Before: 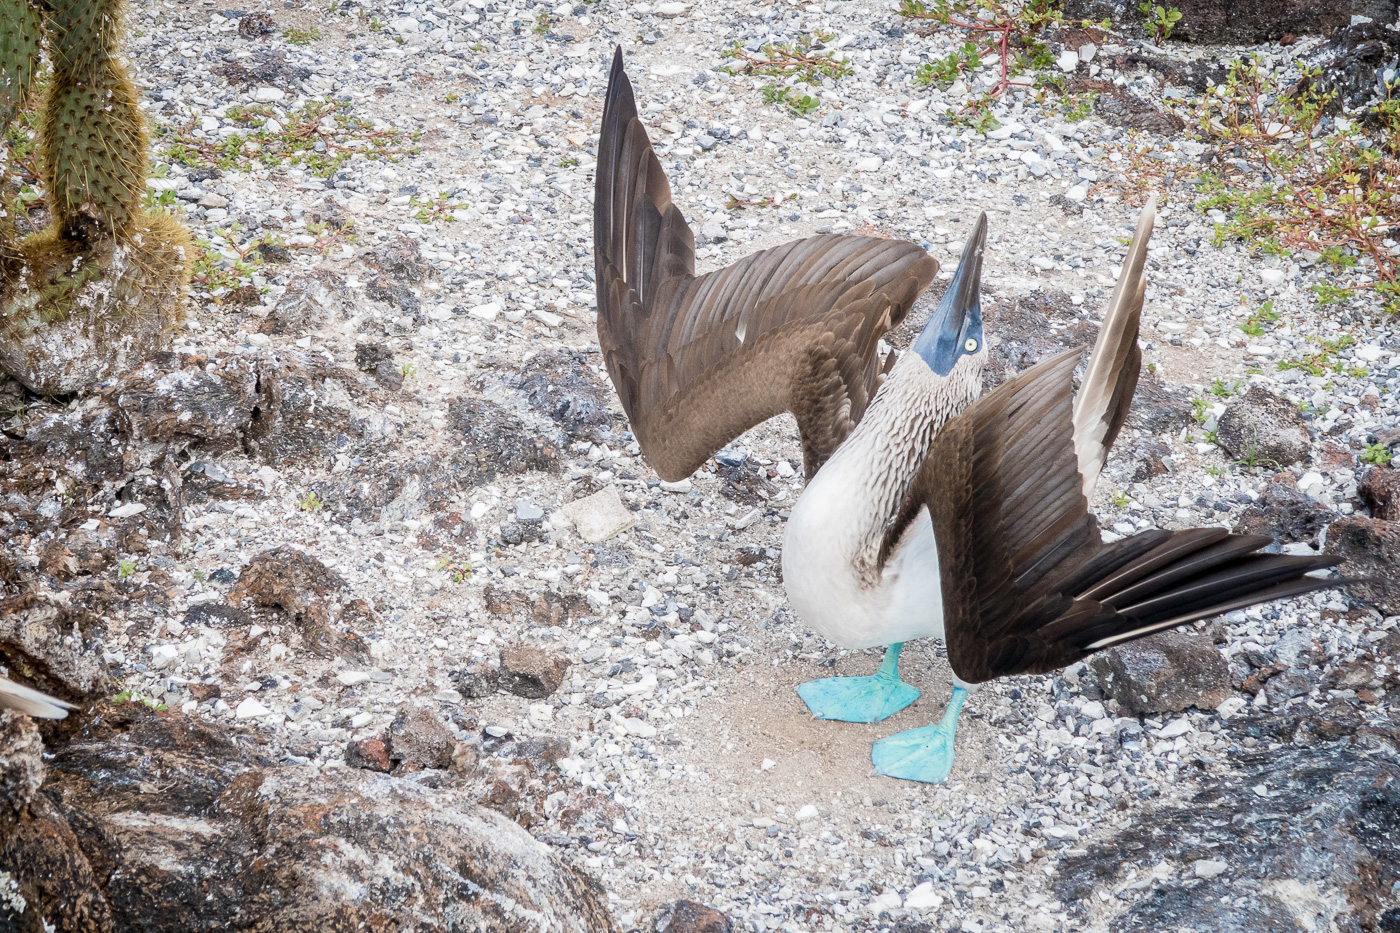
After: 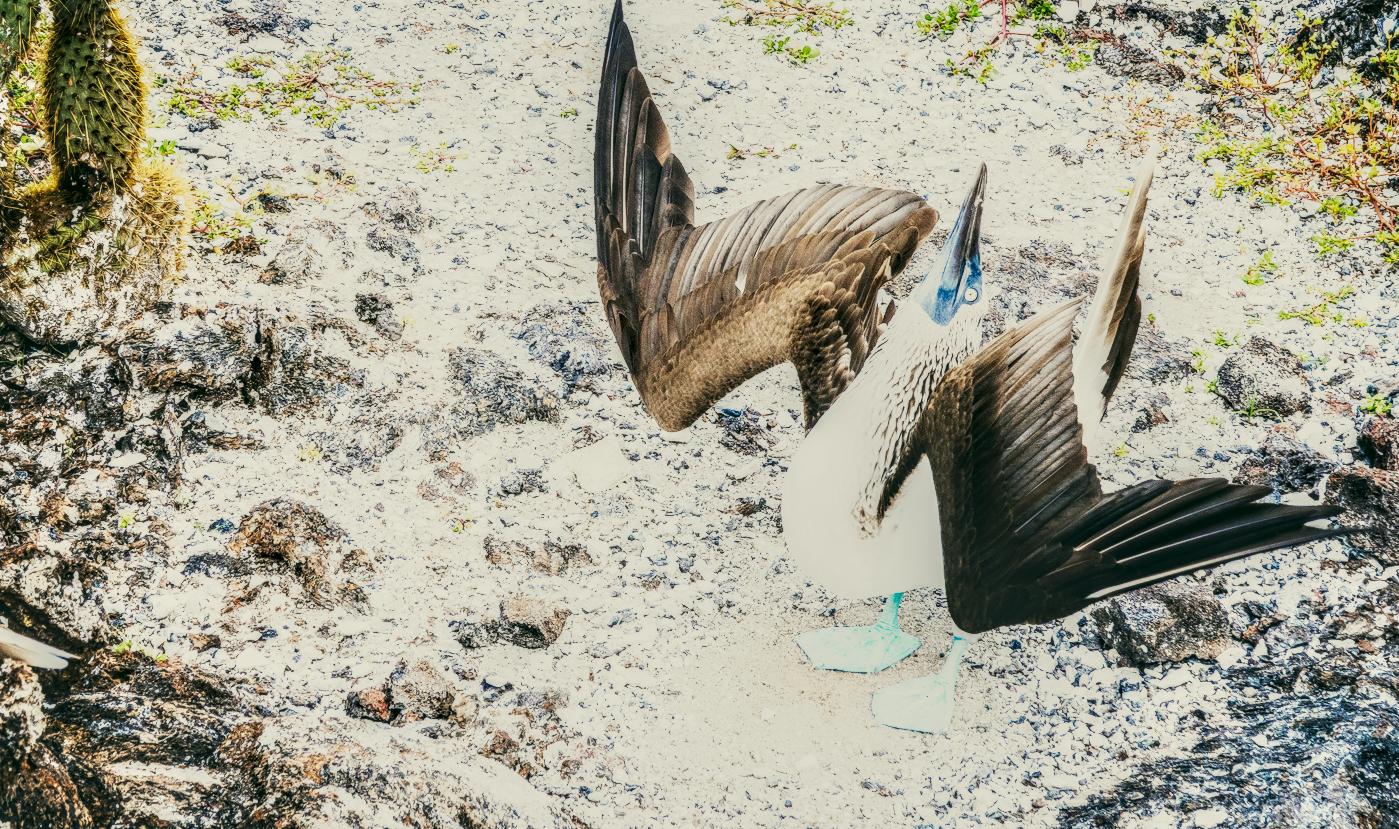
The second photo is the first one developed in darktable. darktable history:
color correction: highlights a* -0.383, highlights b* 9.36, shadows a* -8.82, shadows b* 0.852
exposure: exposure 0.201 EV, compensate highlight preservation false
tone equalizer: -8 EV -0.381 EV, -7 EV -0.424 EV, -6 EV -0.313 EV, -5 EV -0.237 EV, -3 EV 0.229 EV, -2 EV 0.345 EV, -1 EV 0.388 EV, +0 EV 0.425 EV, smoothing diameter 2.18%, edges refinement/feathering 20.32, mask exposure compensation -1.57 EV, filter diffusion 5
crop and rotate: top 5.537%, bottom 5.592%
contrast brightness saturation: contrast 0.079, saturation 0.198
tone curve: curves: ch0 [(0, 0.148) (0.191, 0.225) (0.39, 0.373) (0.669, 0.716) (0.847, 0.818) (1, 0.839)], preserve colors none
local contrast: highlights 7%, shadows 39%, detail 183%, midtone range 0.464
